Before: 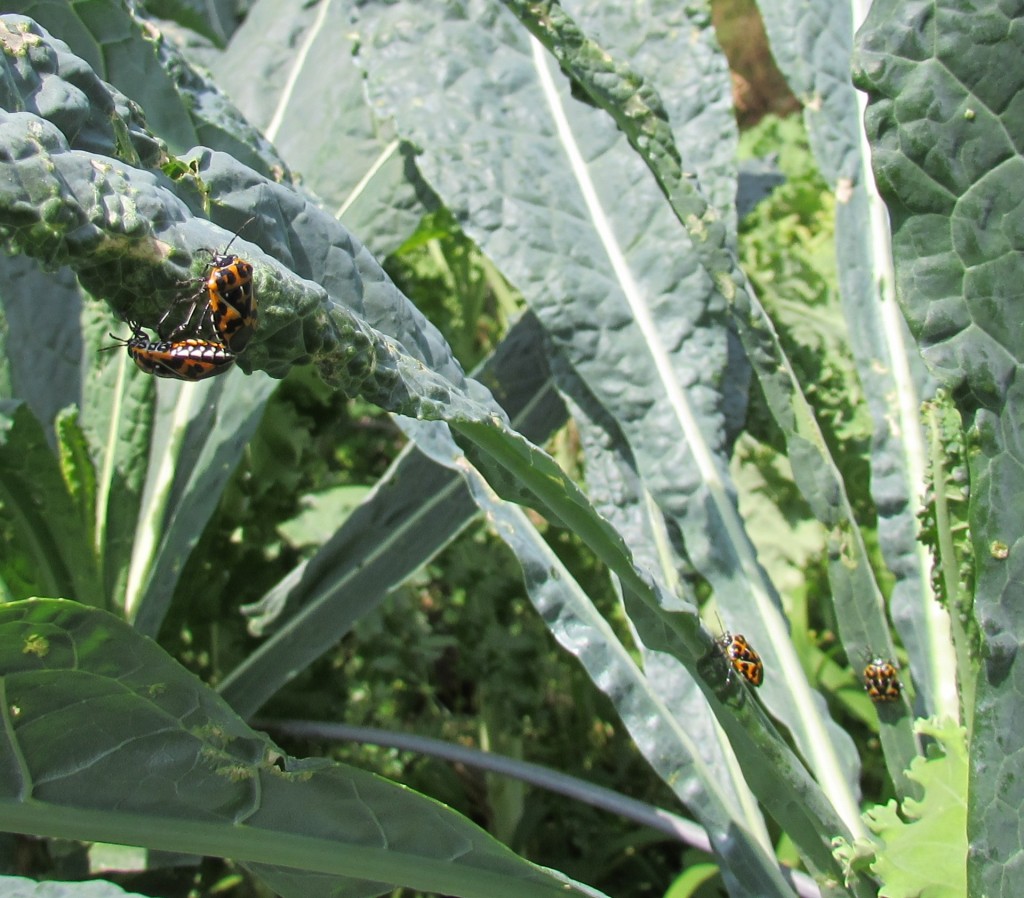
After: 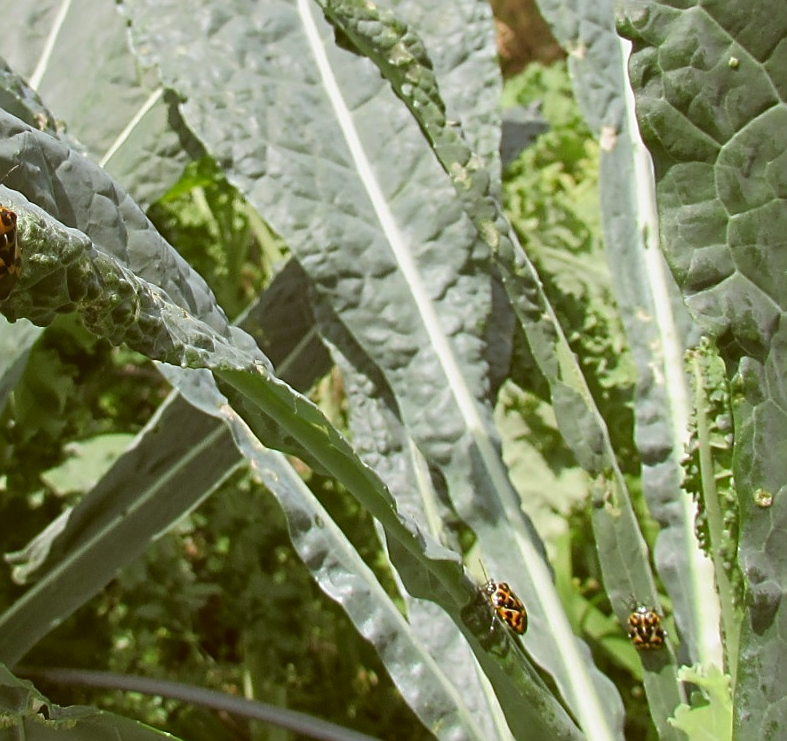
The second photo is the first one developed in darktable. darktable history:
color correction: highlights a* -0.34, highlights b* 0.157, shadows a* 4.71, shadows b* 20.69
contrast brightness saturation: contrast -0.072, brightness -0.036, saturation -0.113
sharpen: on, module defaults
crop: left 23.077%, top 5.846%, bottom 11.581%
